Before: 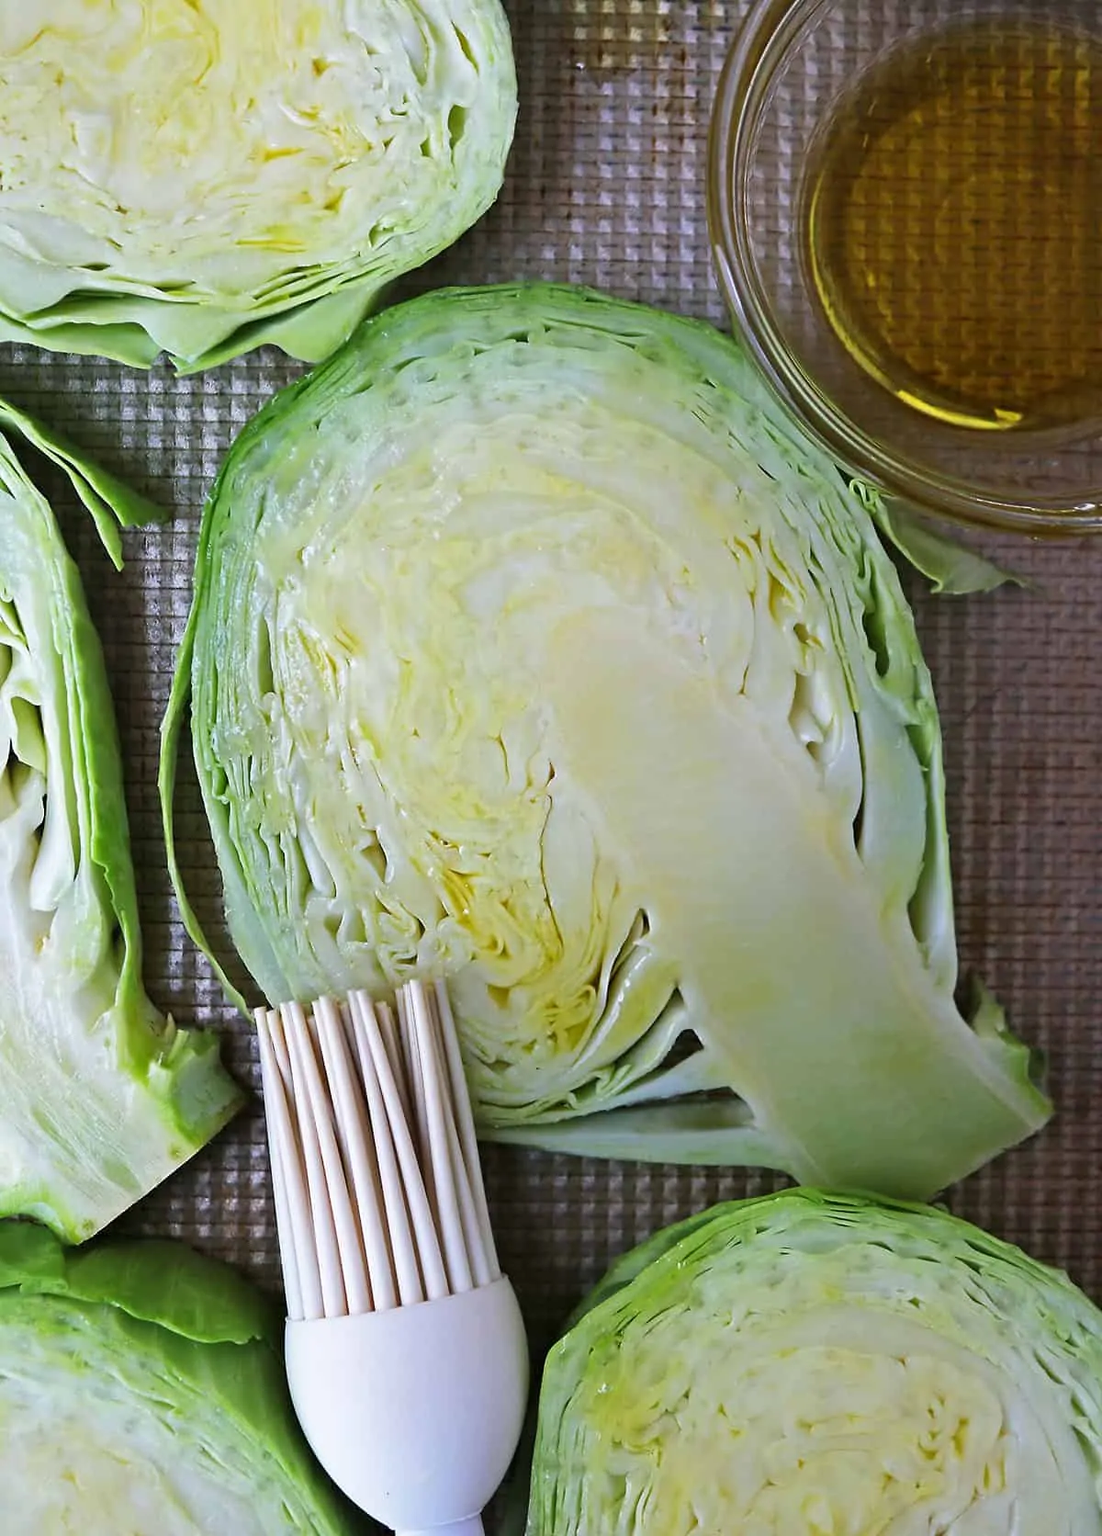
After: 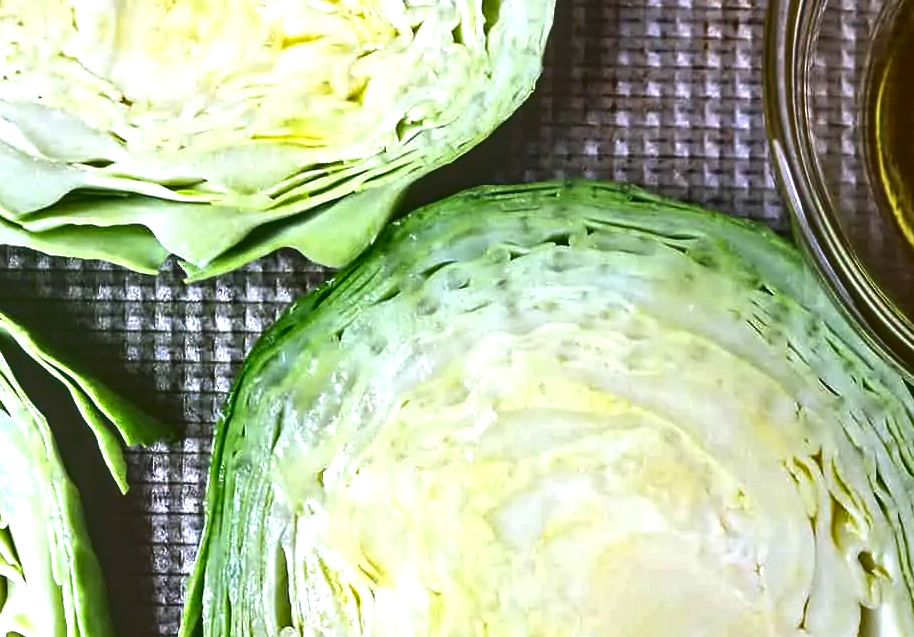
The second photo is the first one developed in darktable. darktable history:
exposure: exposure 0.778 EV, compensate highlight preservation false
crop: left 0.527%, top 7.631%, right 23.285%, bottom 54.246%
local contrast: on, module defaults
contrast brightness saturation: contrast 0.068, brightness -0.13, saturation 0.057
base curve: curves: ch0 [(0, 0.02) (0.083, 0.036) (1, 1)]
